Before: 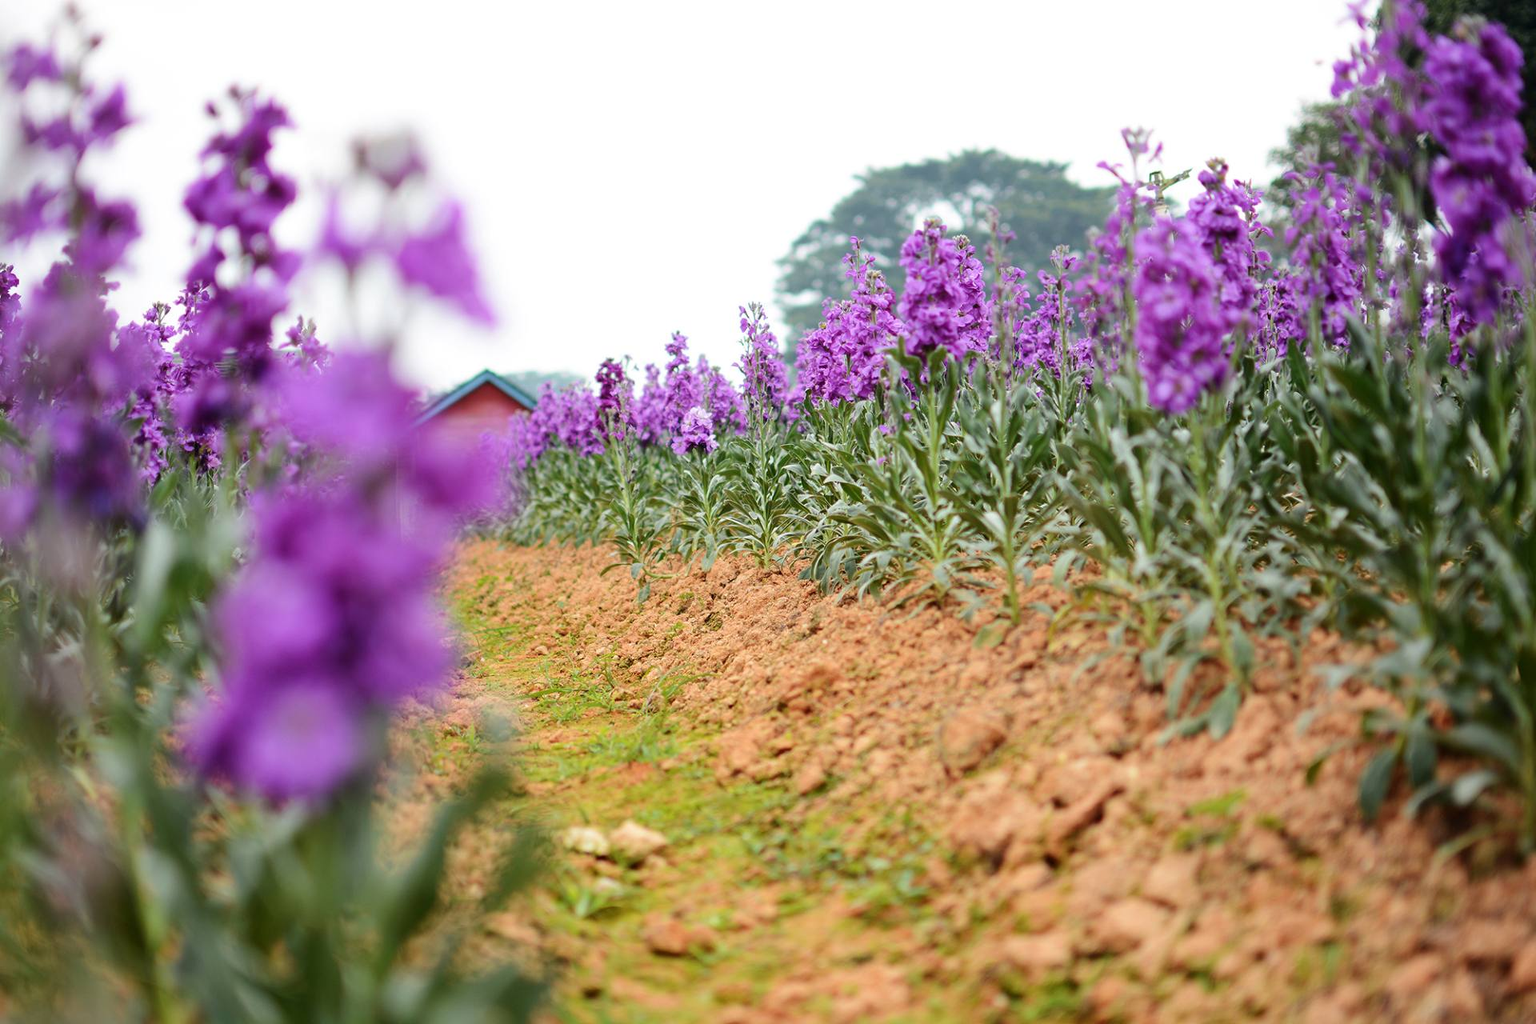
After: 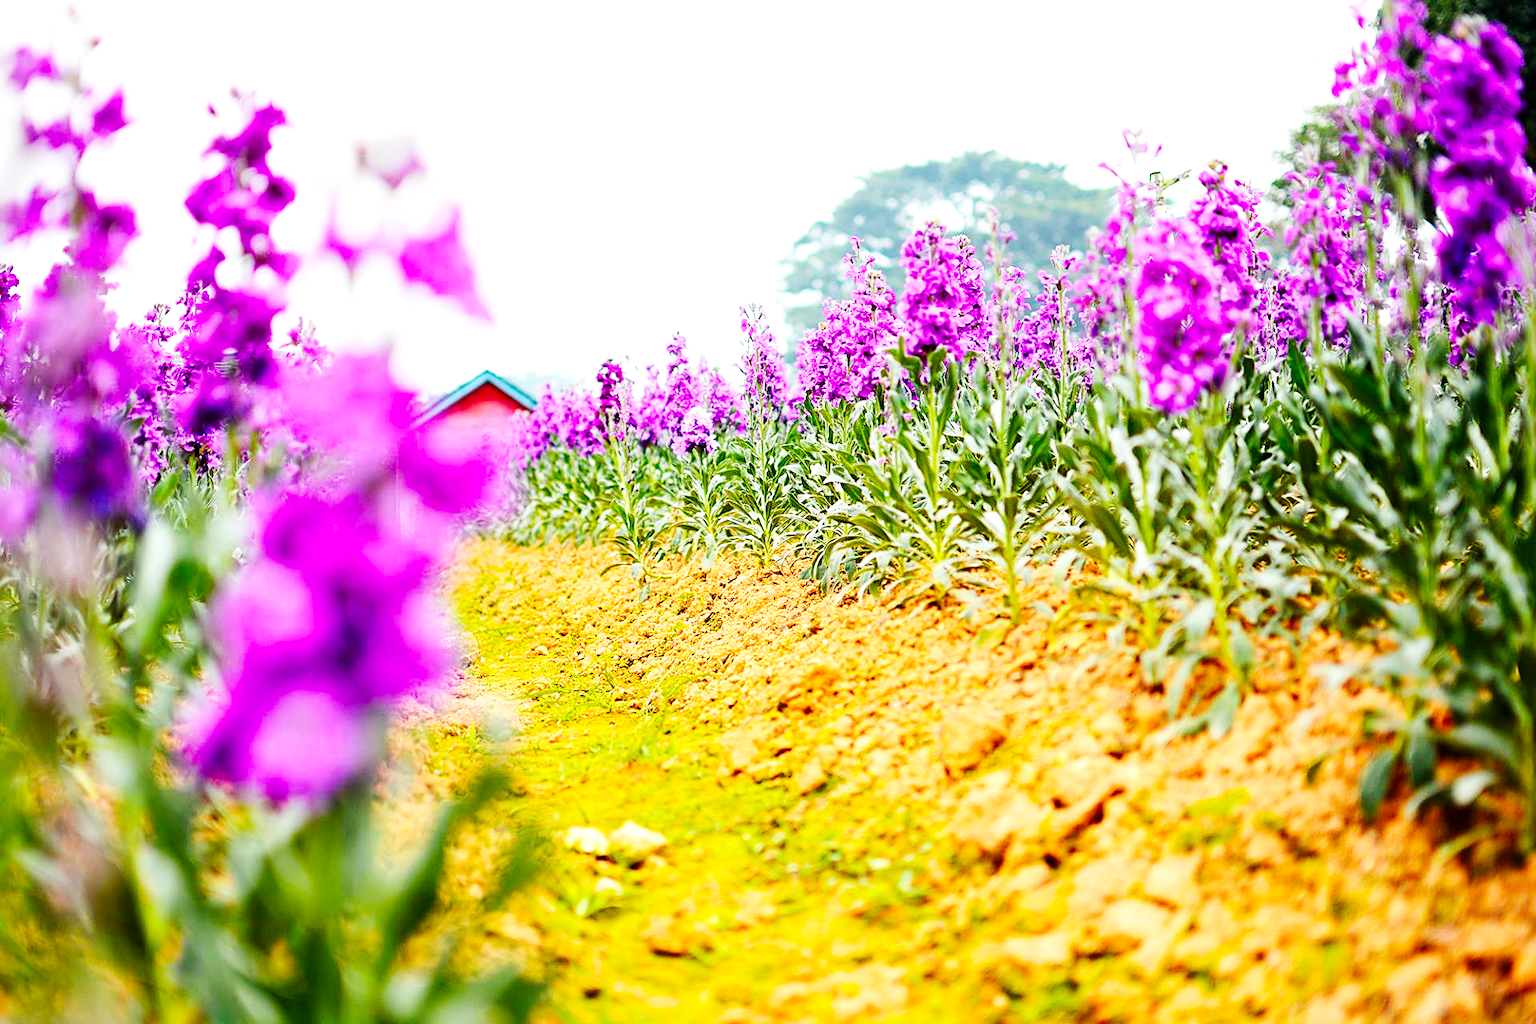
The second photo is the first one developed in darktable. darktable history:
sharpen: on, module defaults
color balance rgb: linear chroma grading › global chroma 15.446%, perceptual saturation grading › global saturation 25.75%
base curve: curves: ch0 [(0, 0.003) (0.001, 0.002) (0.006, 0.004) (0.02, 0.022) (0.048, 0.086) (0.094, 0.234) (0.162, 0.431) (0.258, 0.629) (0.385, 0.8) (0.548, 0.918) (0.751, 0.988) (1, 1)], preserve colors none
local contrast: highlights 103%, shadows 102%, detail 119%, midtone range 0.2
